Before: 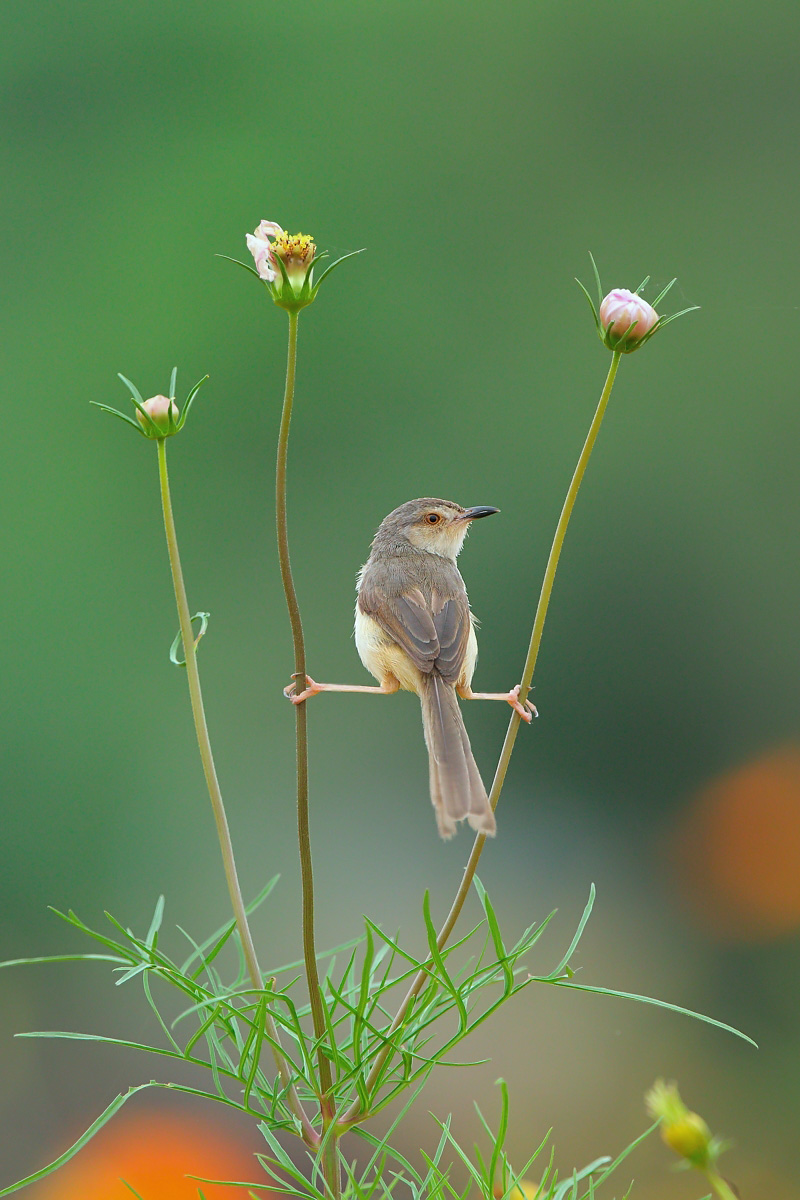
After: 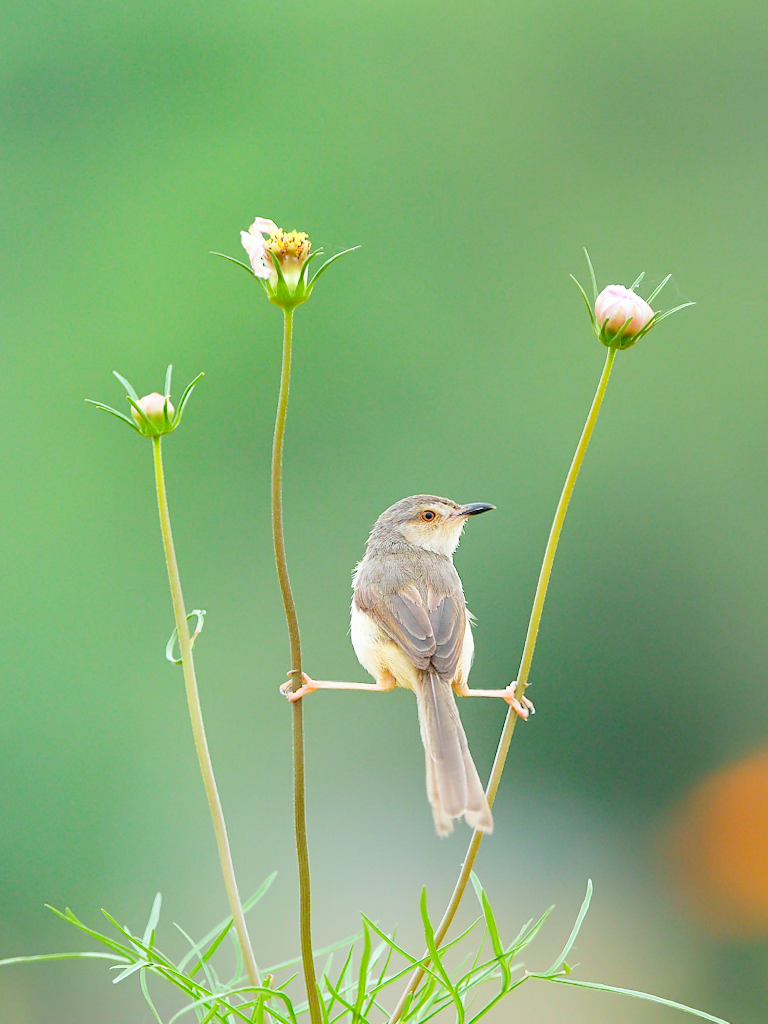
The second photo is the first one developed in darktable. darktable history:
base curve: curves: ch0 [(0, 0) (0.008, 0.007) (0.022, 0.029) (0.048, 0.089) (0.092, 0.197) (0.191, 0.399) (0.275, 0.534) (0.357, 0.65) (0.477, 0.78) (0.542, 0.833) (0.799, 0.973) (1, 1)], preserve colors none
crop and rotate: angle 0.2°, left 0.275%, right 3.127%, bottom 14.18%
